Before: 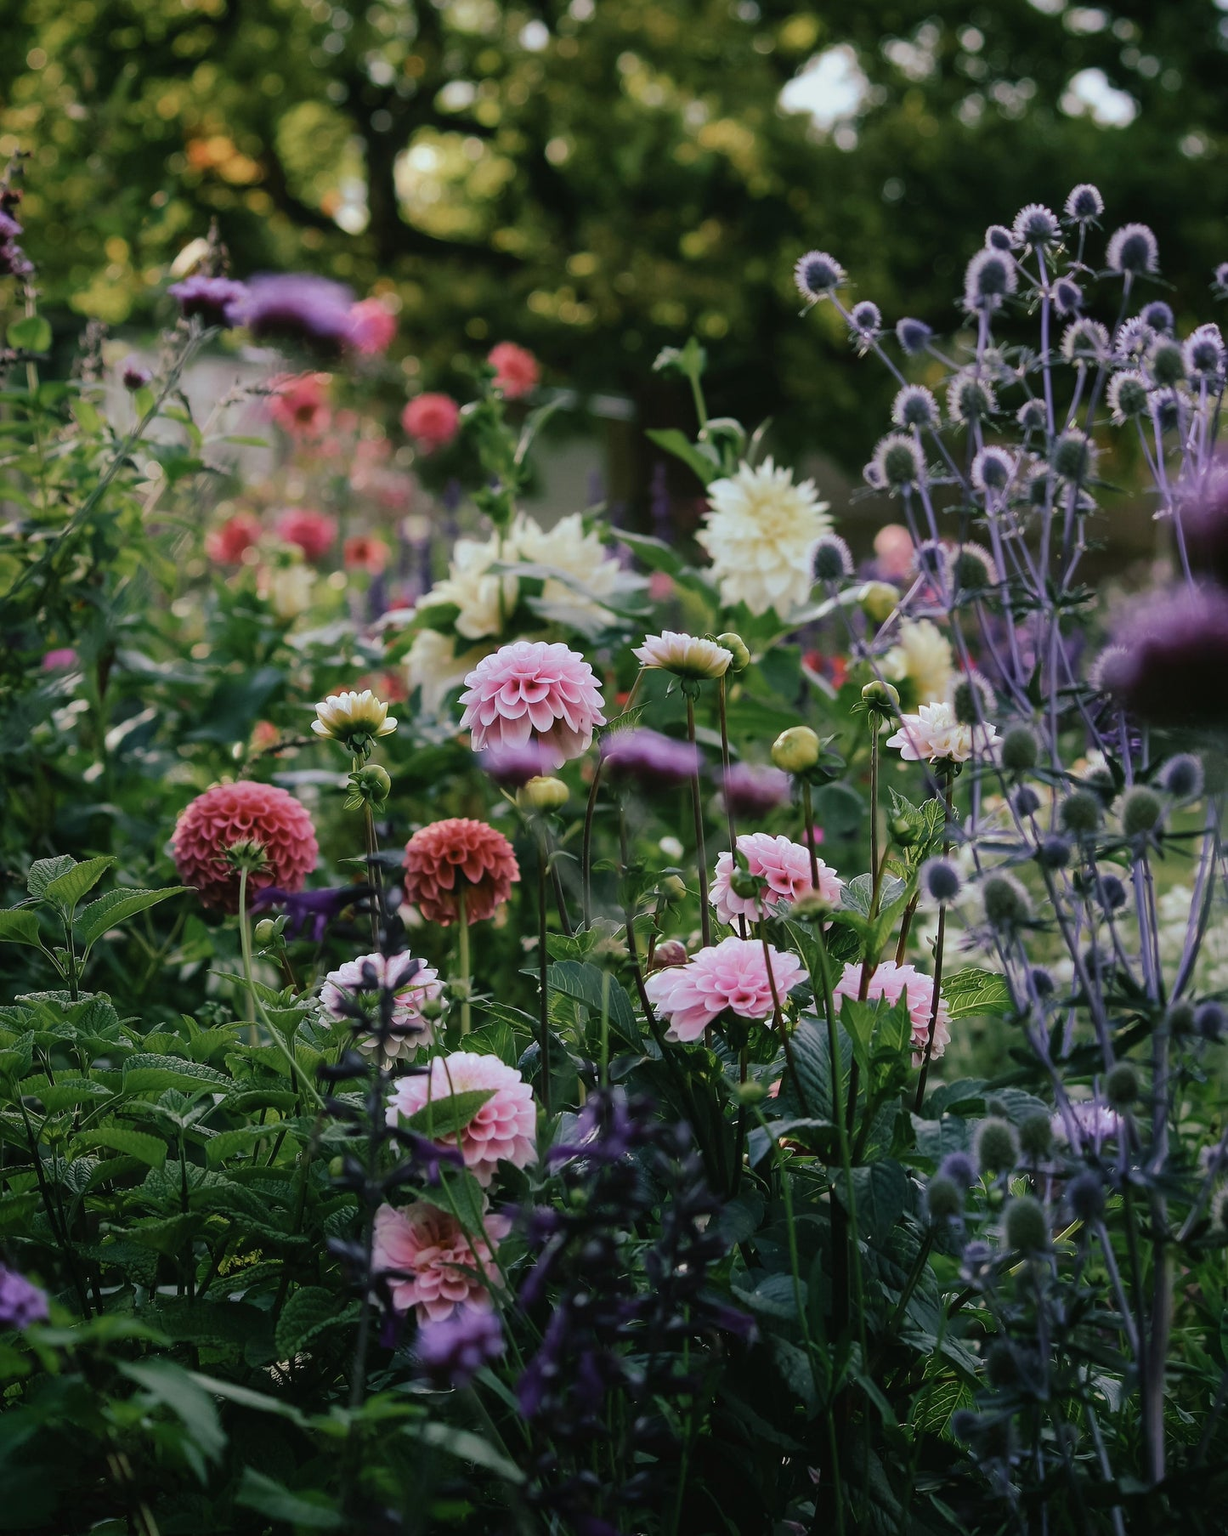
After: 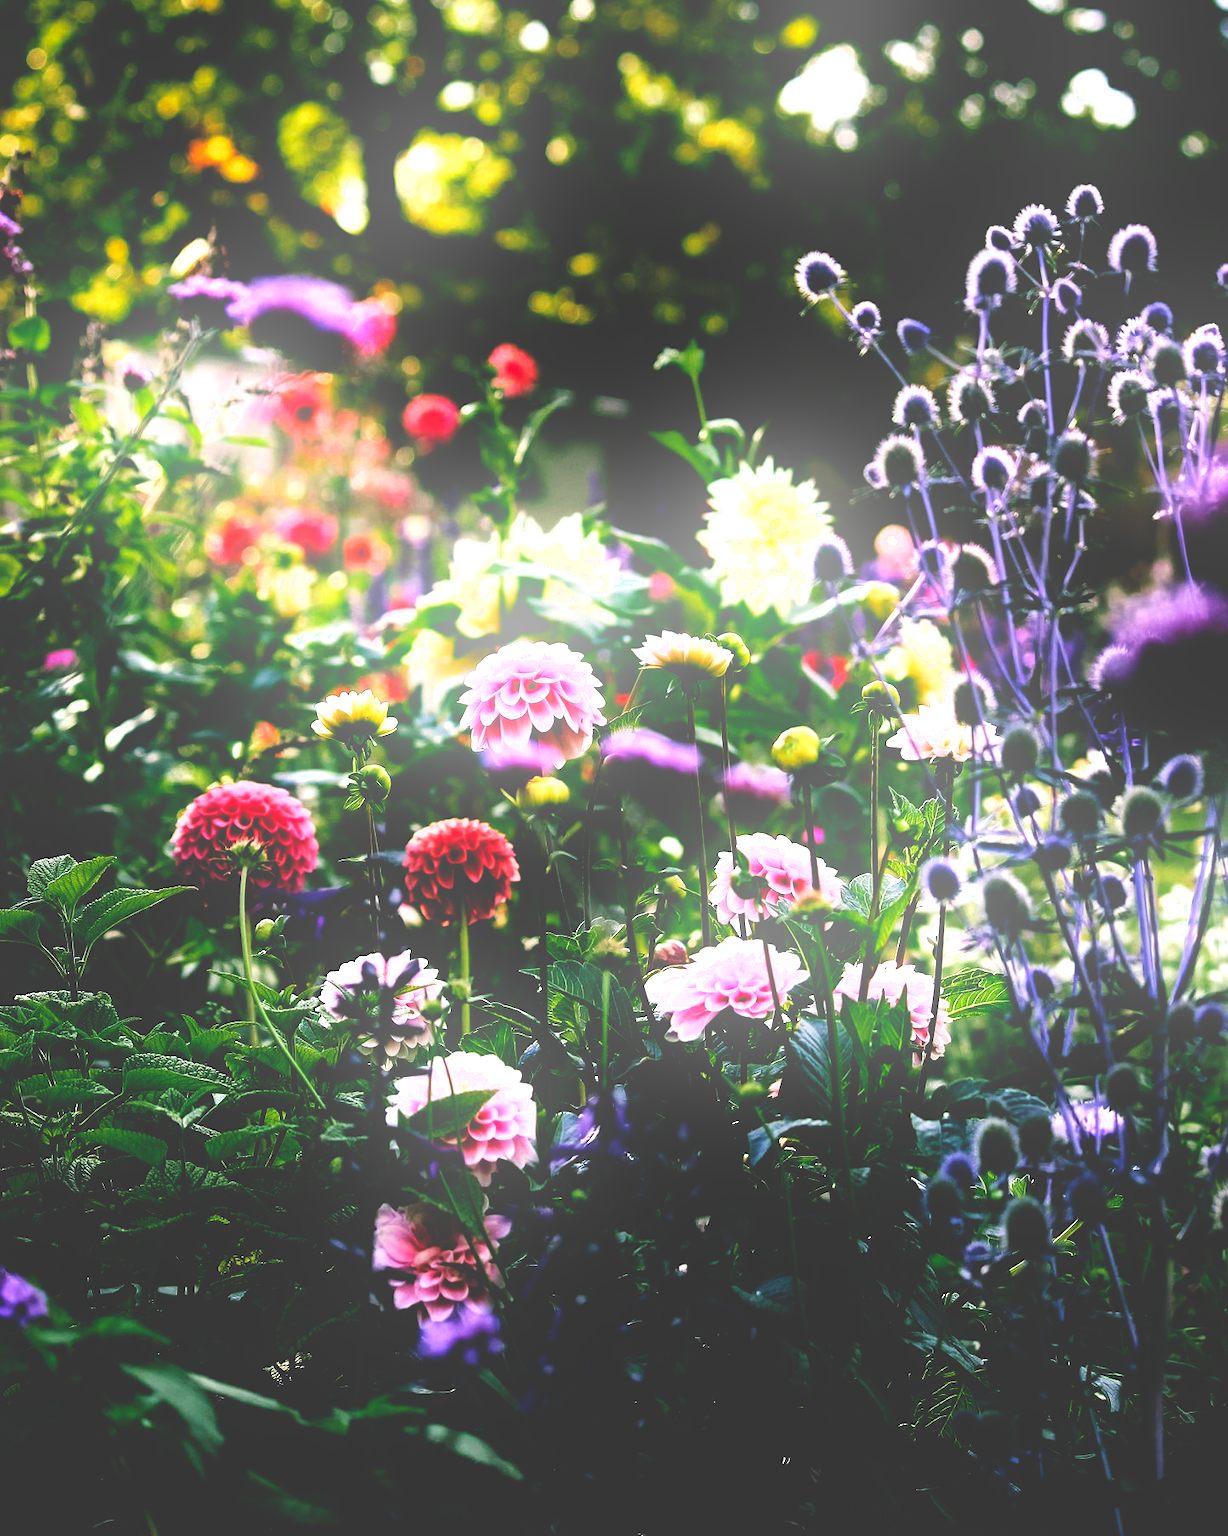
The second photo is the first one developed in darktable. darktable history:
bloom: on, module defaults
exposure: black level correction 0, exposure 1.2 EV, compensate highlight preservation false
base curve: curves: ch0 [(0, 0.036) (0.083, 0.04) (0.804, 1)], preserve colors none
